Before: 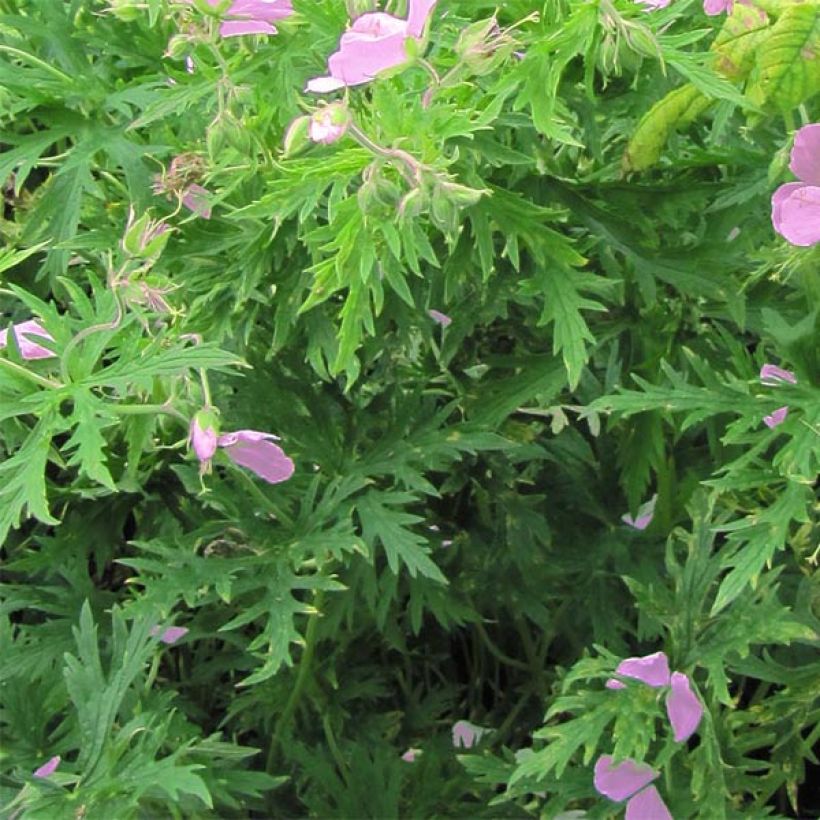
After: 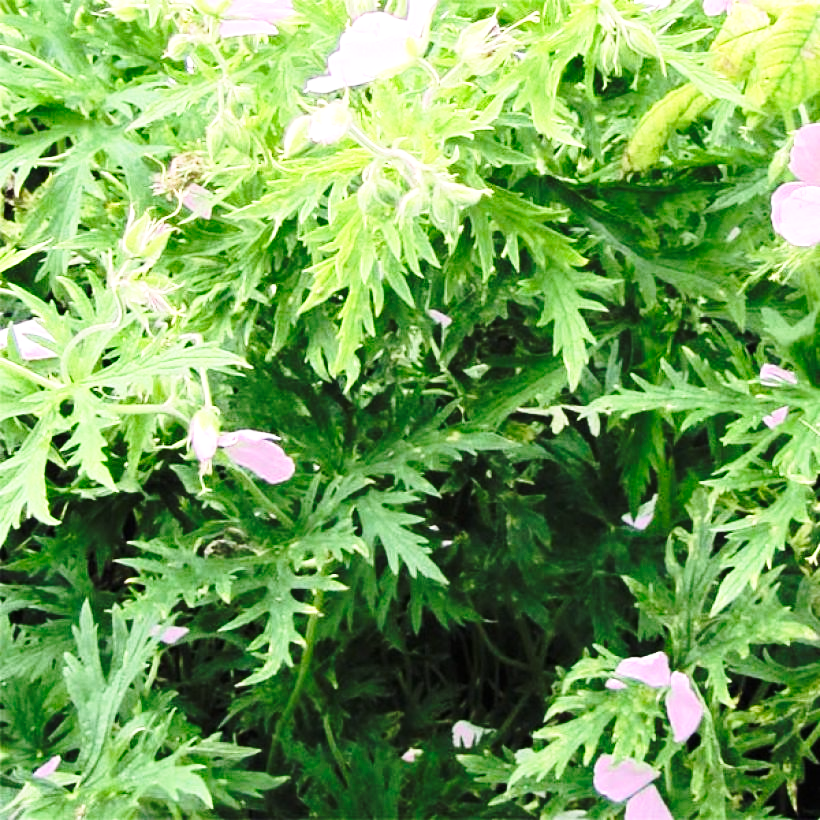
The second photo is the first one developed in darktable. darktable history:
base curve: curves: ch0 [(0, 0) (0.032, 0.037) (0.105, 0.228) (0.435, 0.76) (0.856, 0.983) (1, 1)], preserve colors none
tone equalizer: -8 EV -0.73 EV, -7 EV -0.699 EV, -6 EV -0.563 EV, -5 EV -0.39 EV, -3 EV 0.38 EV, -2 EV 0.6 EV, -1 EV 0.68 EV, +0 EV 0.739 EV, edges refinement/feathering 500, mask exposure compensation -1.57 EV, preserve details no
